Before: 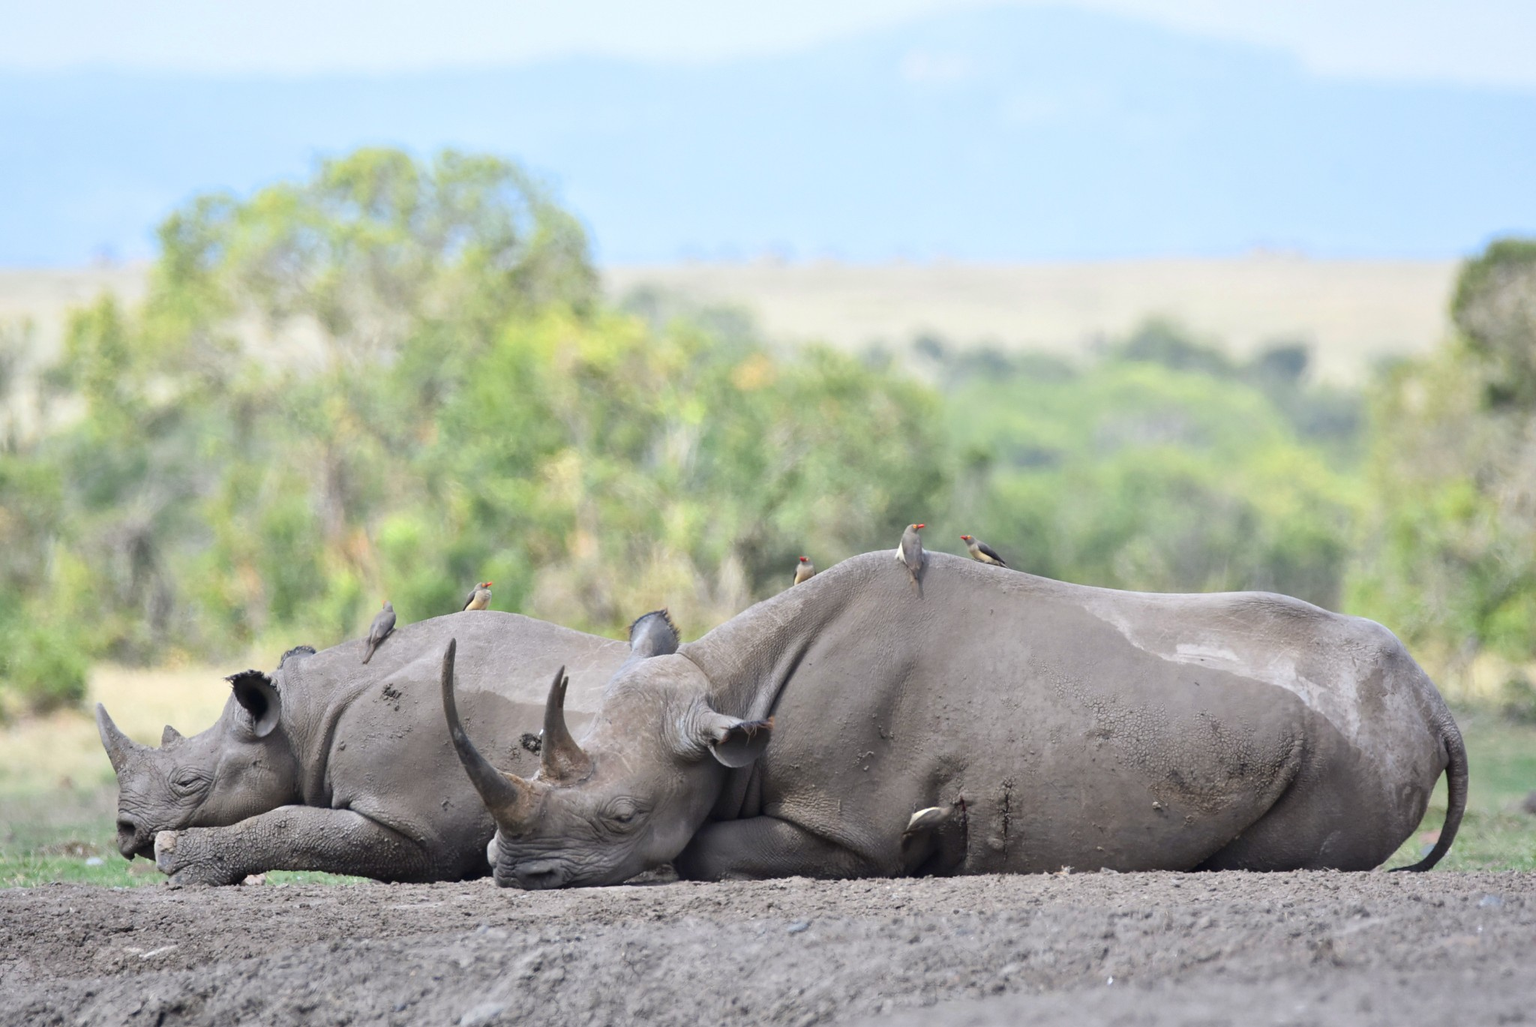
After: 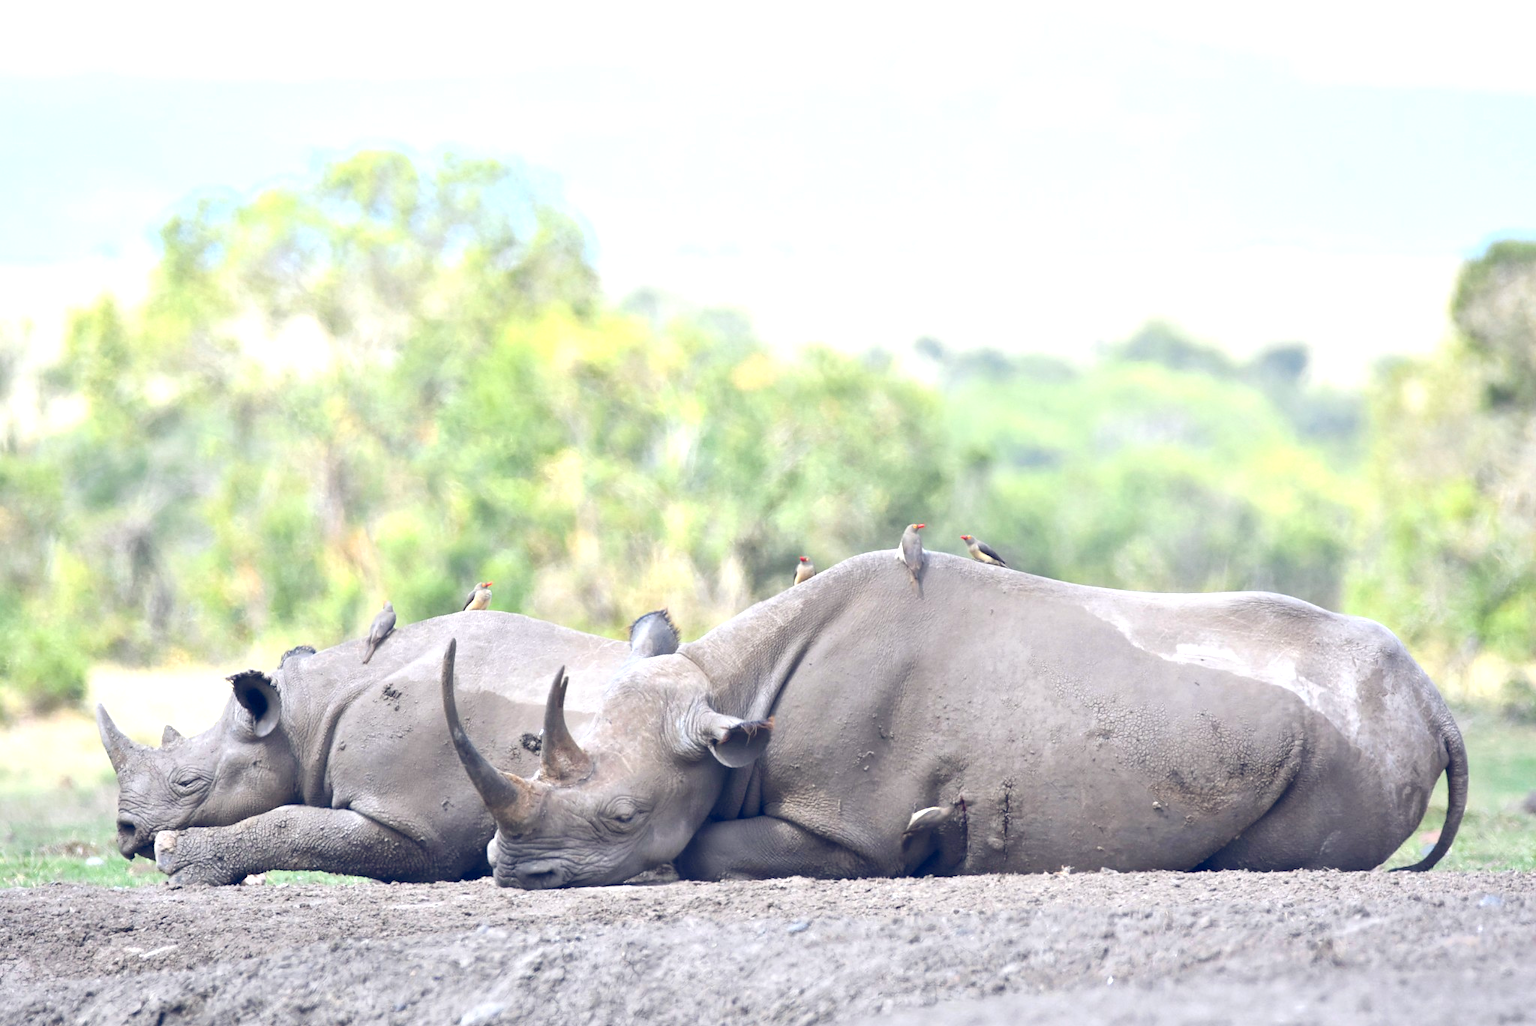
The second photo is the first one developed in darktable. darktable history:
color balance rgb: global offset › luminance -0.284%, global offset › chroma 0.31%, global offset › hue 259.44°, perceptual saturation grading › global saturation 0.469%, contrast -9.363%
exposure: exposure 1 EV, compensate highlight preservation false
